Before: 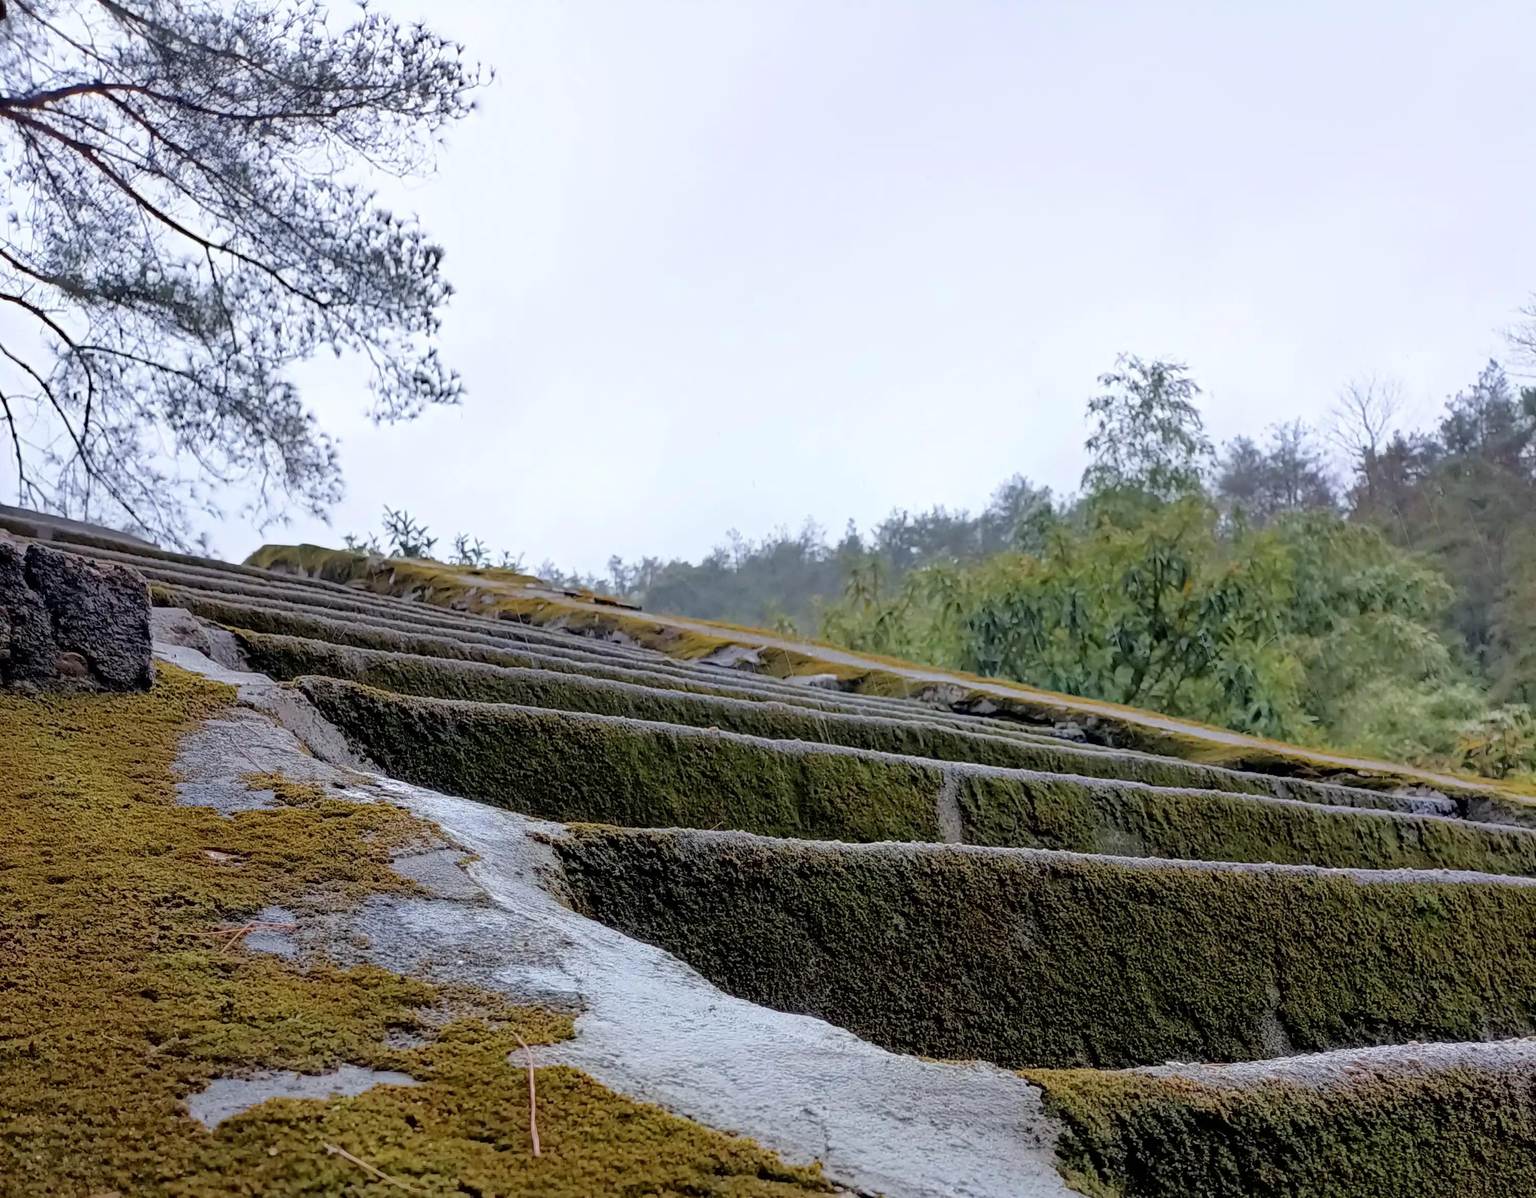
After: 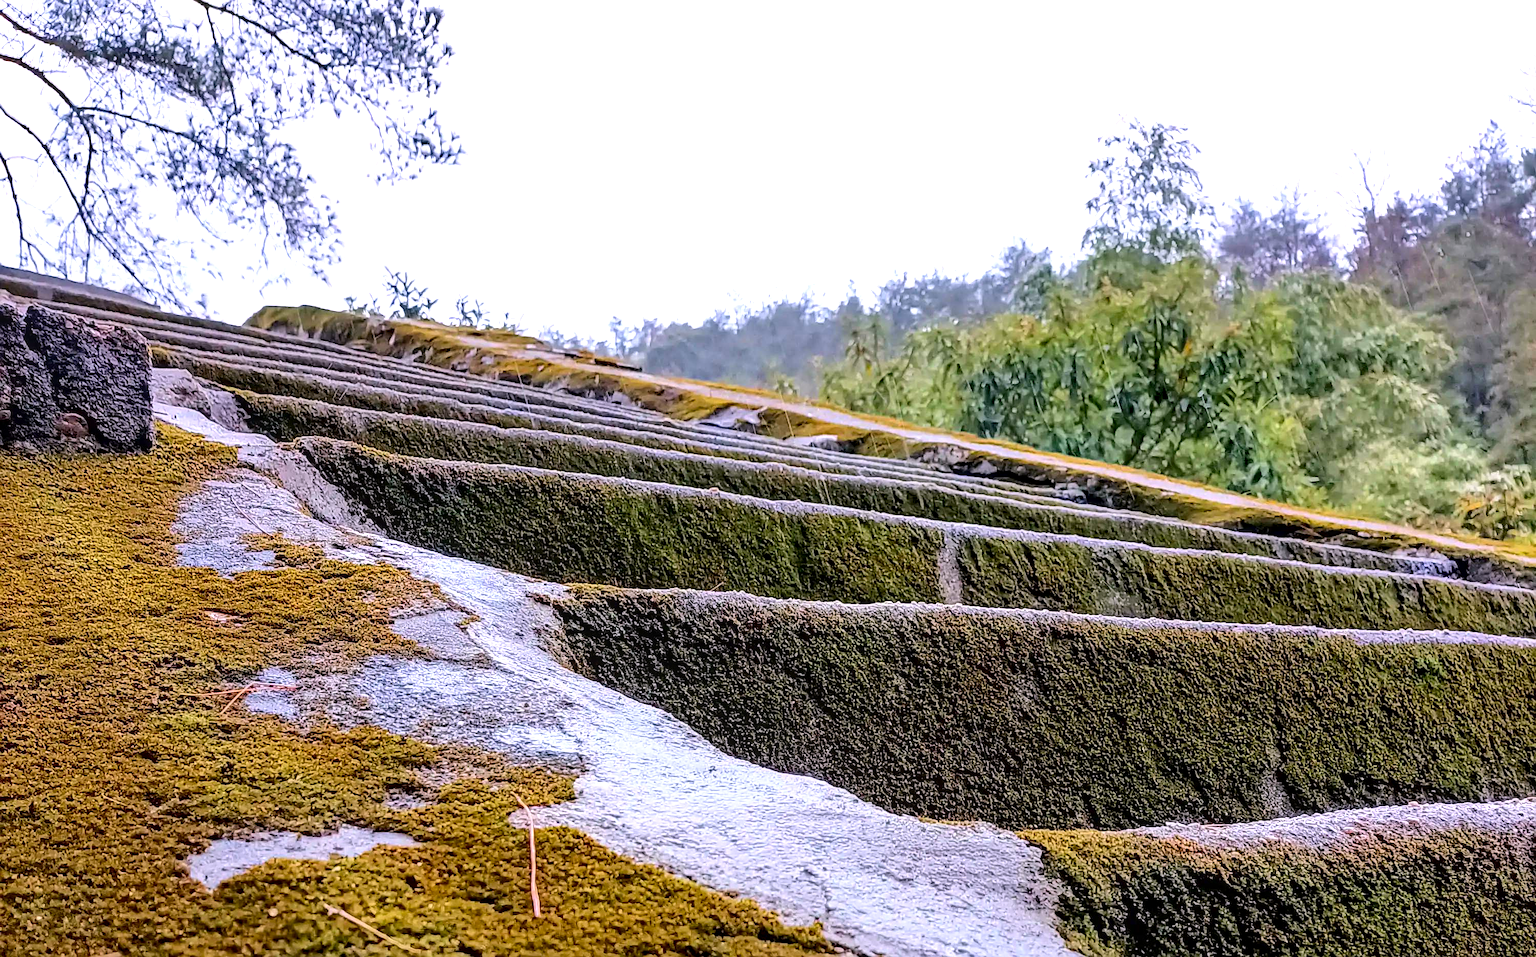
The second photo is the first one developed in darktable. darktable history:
rgb levels: preserve colors max RGB
sharpen: on, module defaults
crop and rotate: top 19.998%
contrast brightness saturation: contrast 0.16, saturation 0.32
white balance: red 1.05, blue 1.072
shadows and highlights: shadows 25, highlights -25
local contrast: detail 130%
exposure: black level correction 0, exposure 0.7 EV, compensate exposure bias true, compensate highlight preservation false
